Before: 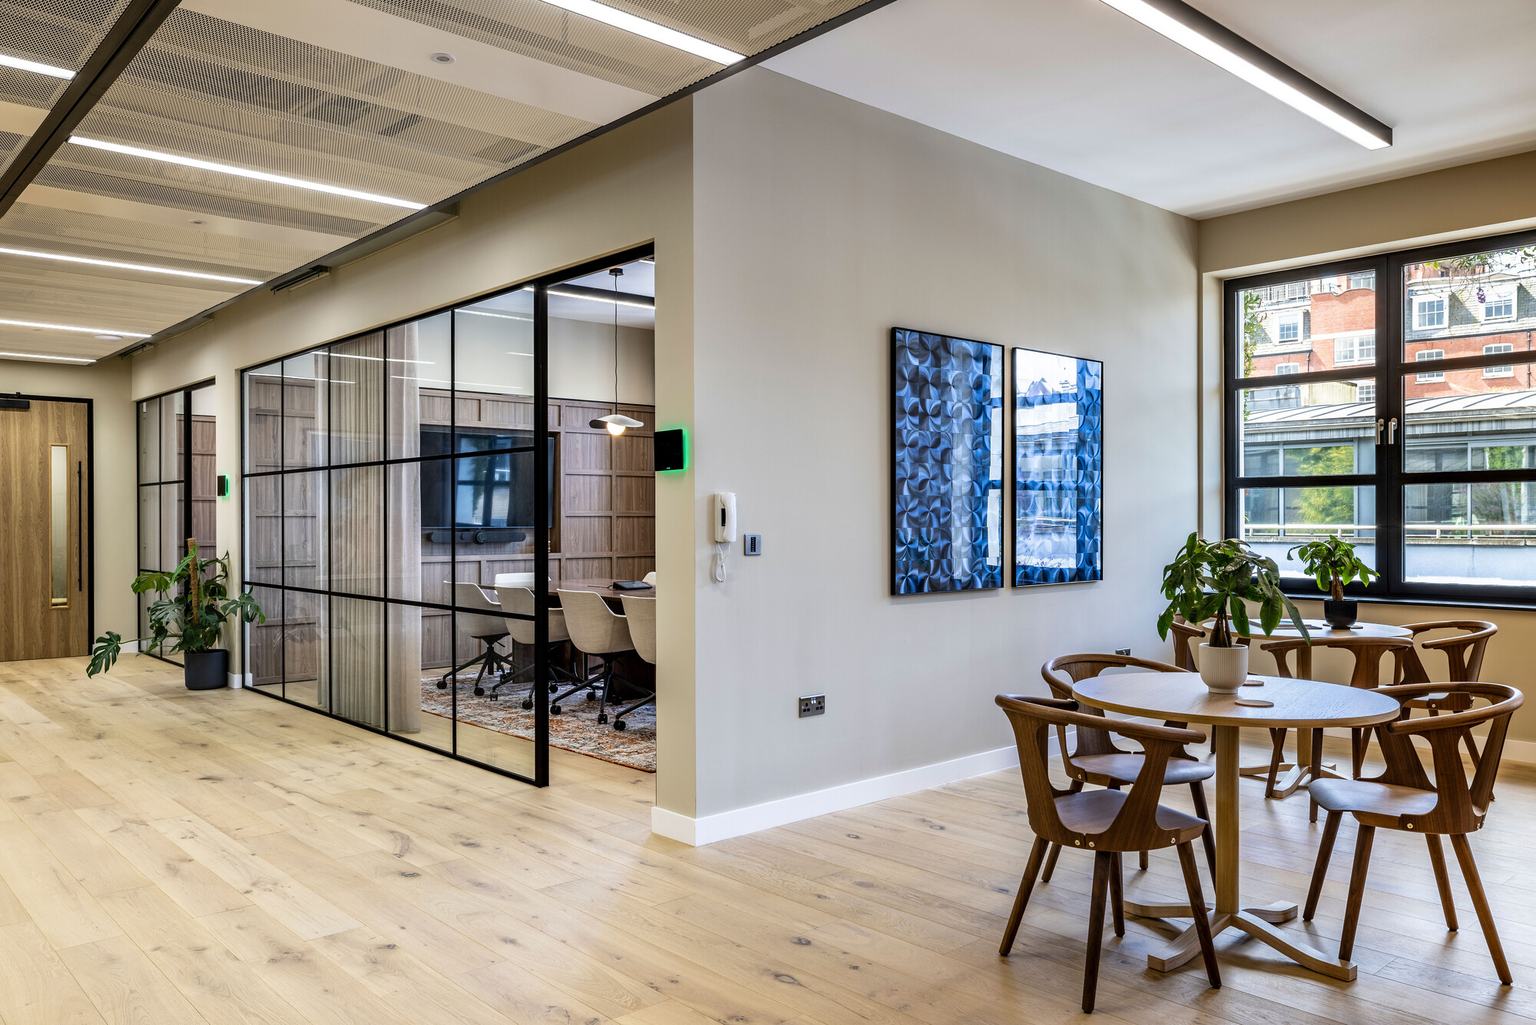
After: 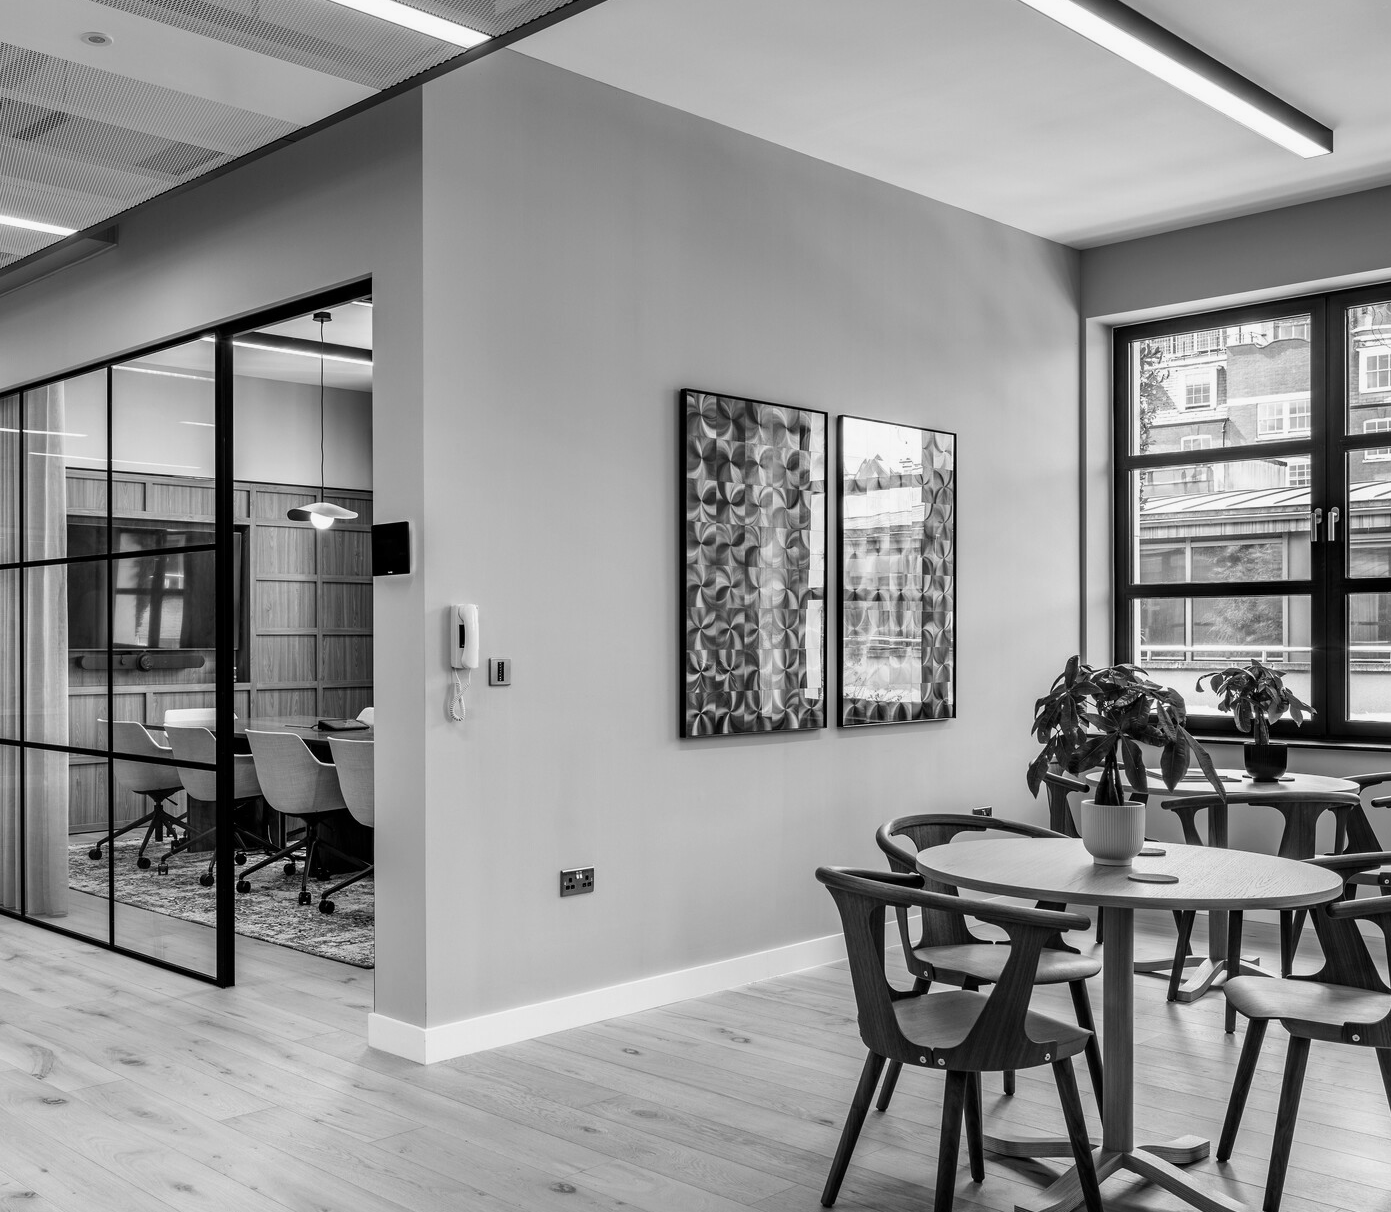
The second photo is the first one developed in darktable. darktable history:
crop and rotate: left 24.034%, top 2.838%, right 6.406%, bottom 6.299%
color calibration: output gray [0.21, 0.42, 0.37, 0], gray › normalize channels true, illuminant same as pipeline (D50), adaptation XYZ, x 0.346, y 0.359, gamut compression 0
